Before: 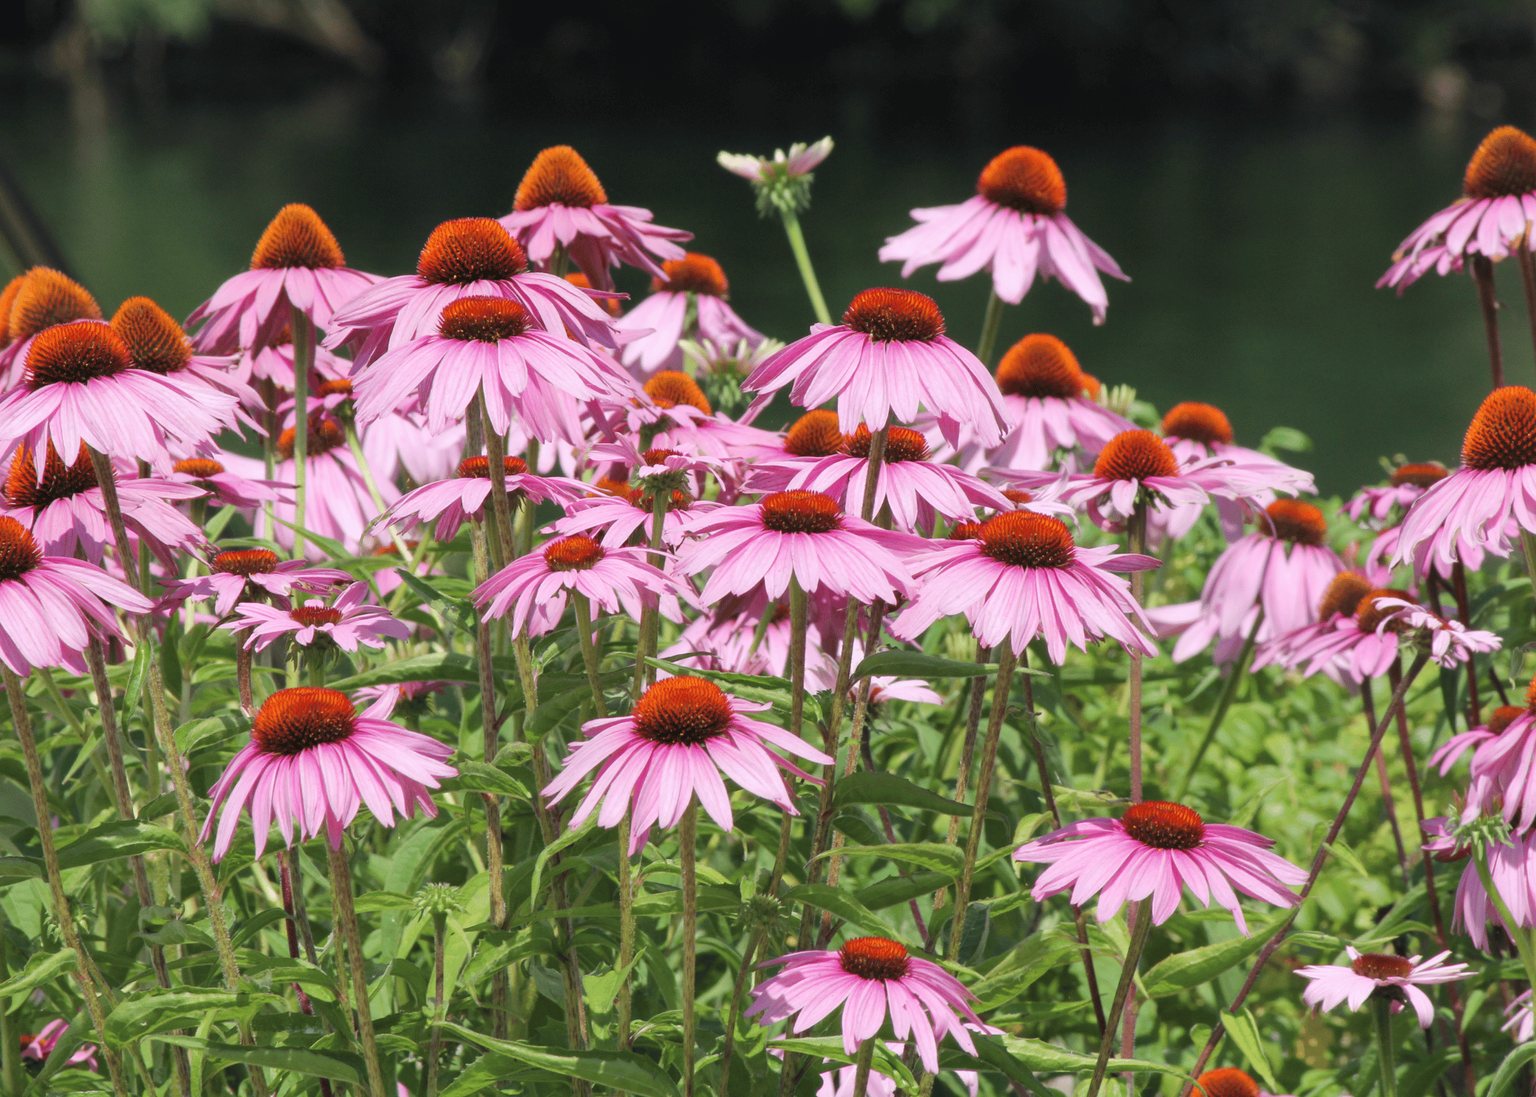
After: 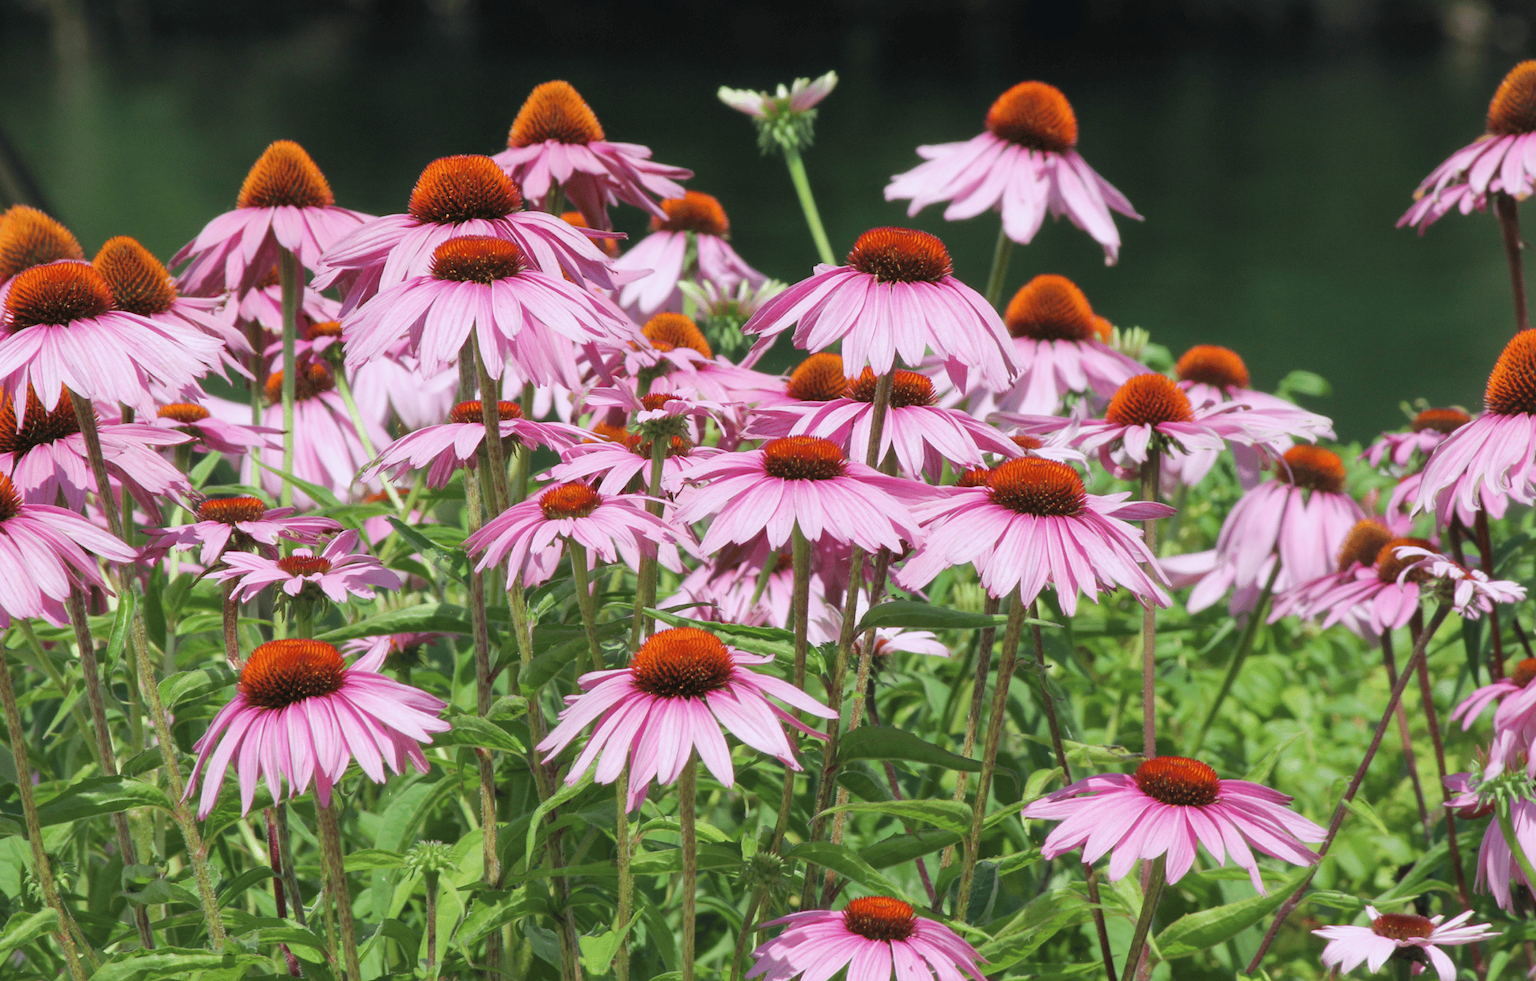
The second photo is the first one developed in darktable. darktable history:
crop: left 1.391%, top 6.202%, right 1.513%, bottom 6.959%
color correction: highlights a* -6.75, highlights b* 0.757
